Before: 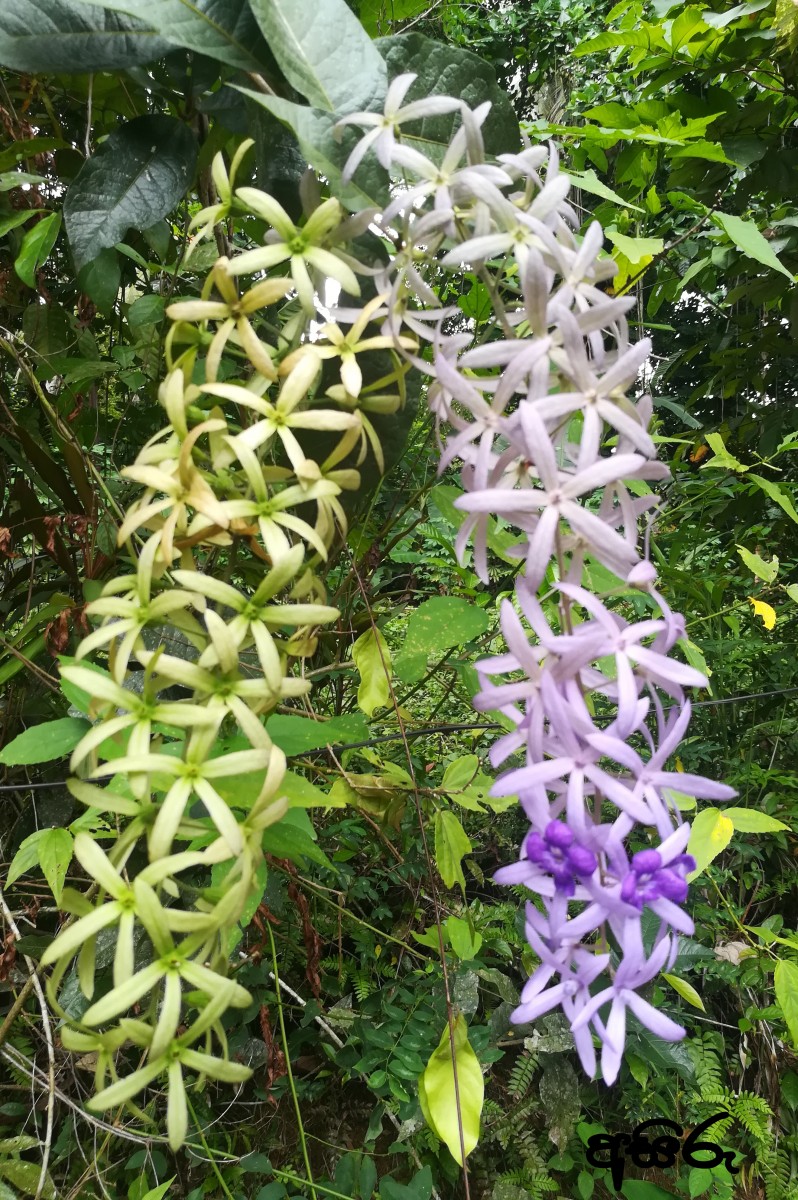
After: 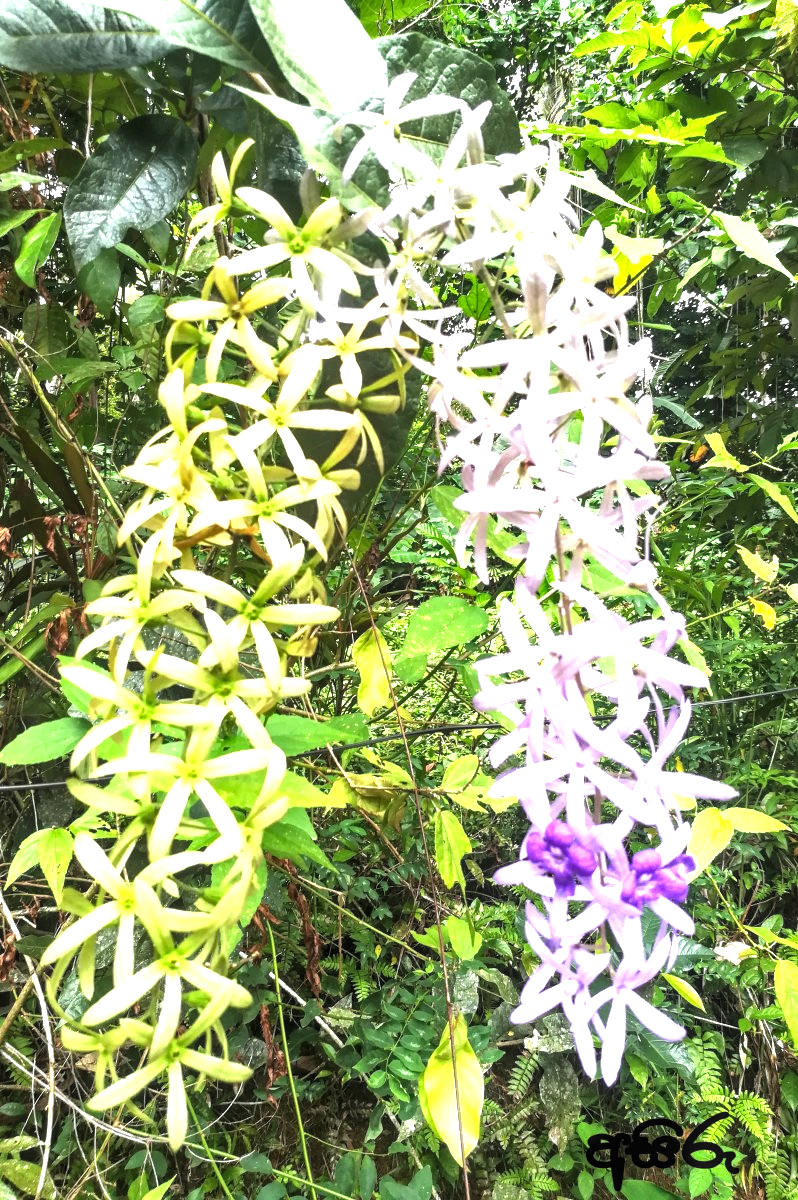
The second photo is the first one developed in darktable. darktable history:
exposure: black level correction 0, exposure 1.297 EV, compensate highlight preservation false
tone equalizer: -7 EV 0.112 EV
shadows and highlights: shadows 36.18, highlights -27.64, soften with gaussian
local contrast: on, module defaults
levels: levels [0.062, 0.494, 0.925]
